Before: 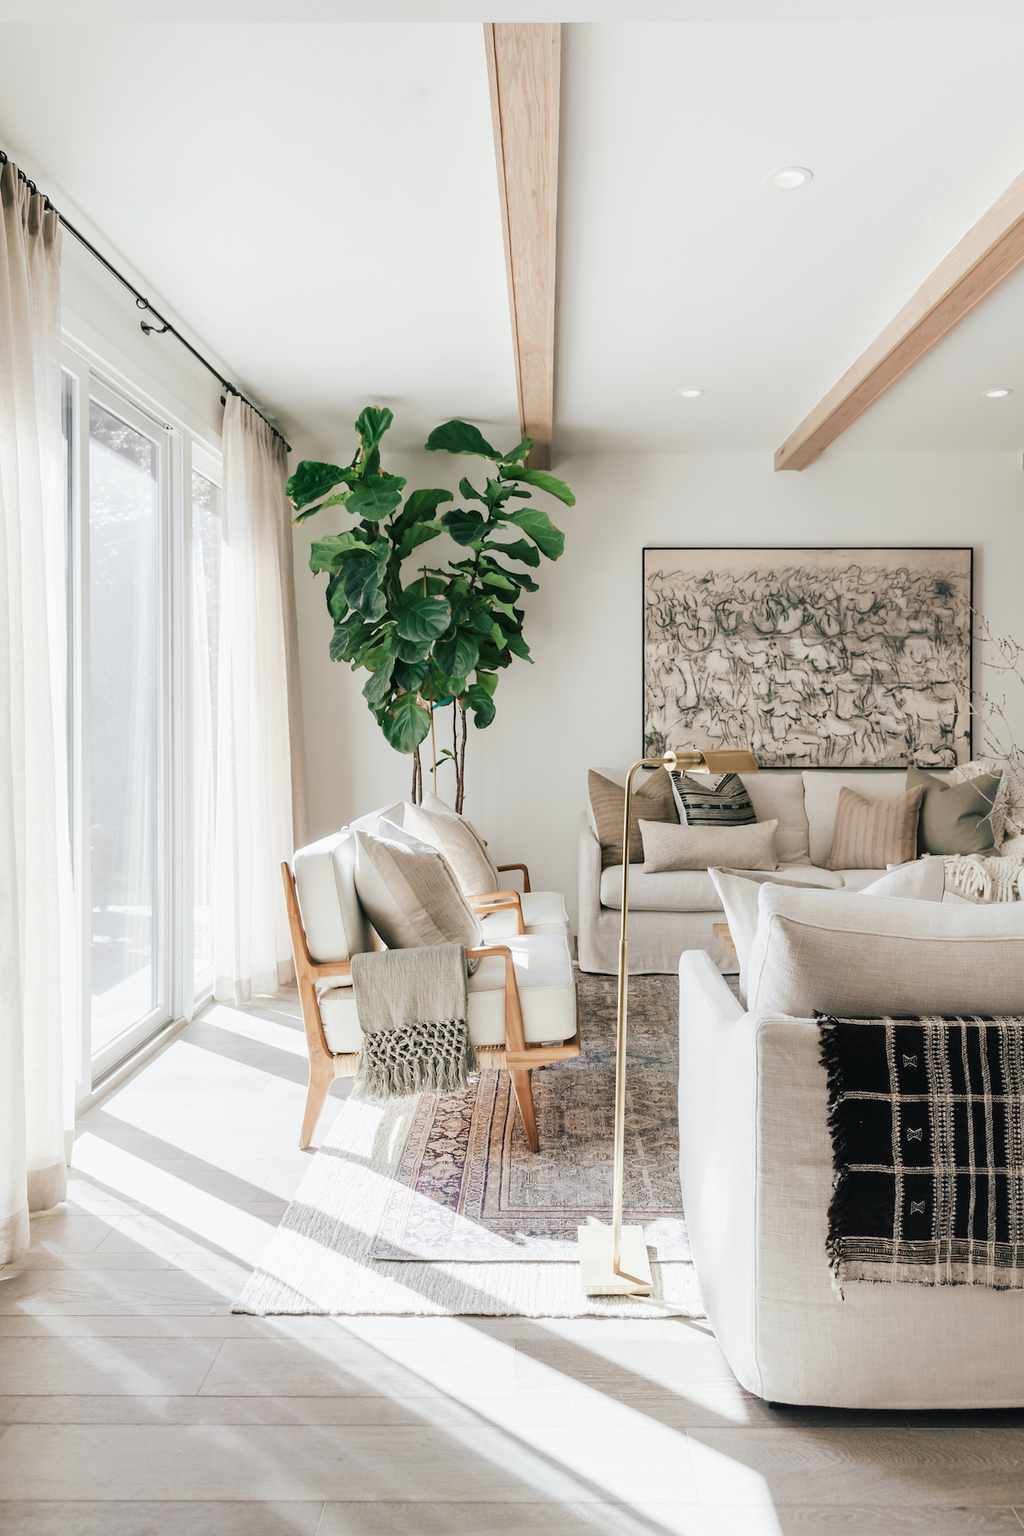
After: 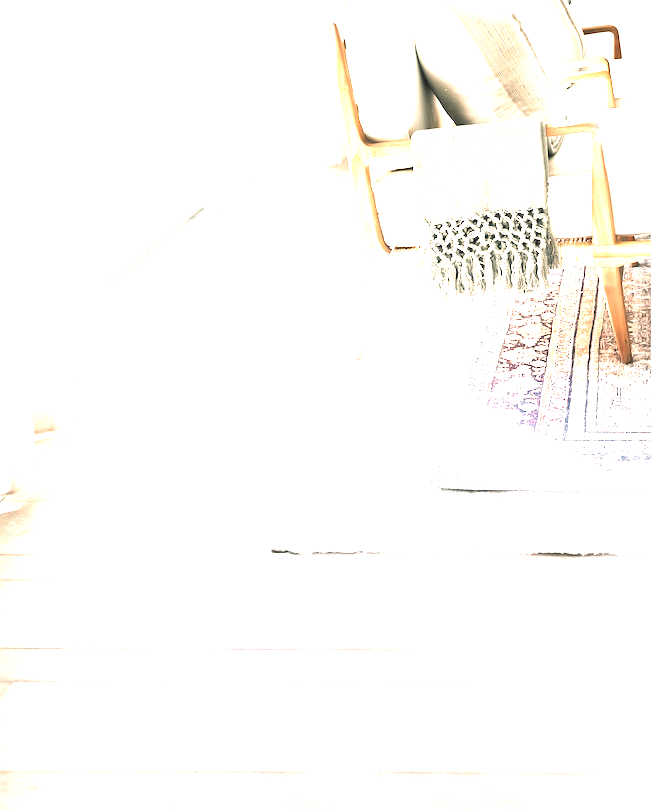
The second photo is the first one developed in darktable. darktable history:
exposure: black level correction 0, exposure 1.891 EV, compensate highlight preservation false
crop and rotate: top 54.852%, right 45.74%, bottom 0.099%
